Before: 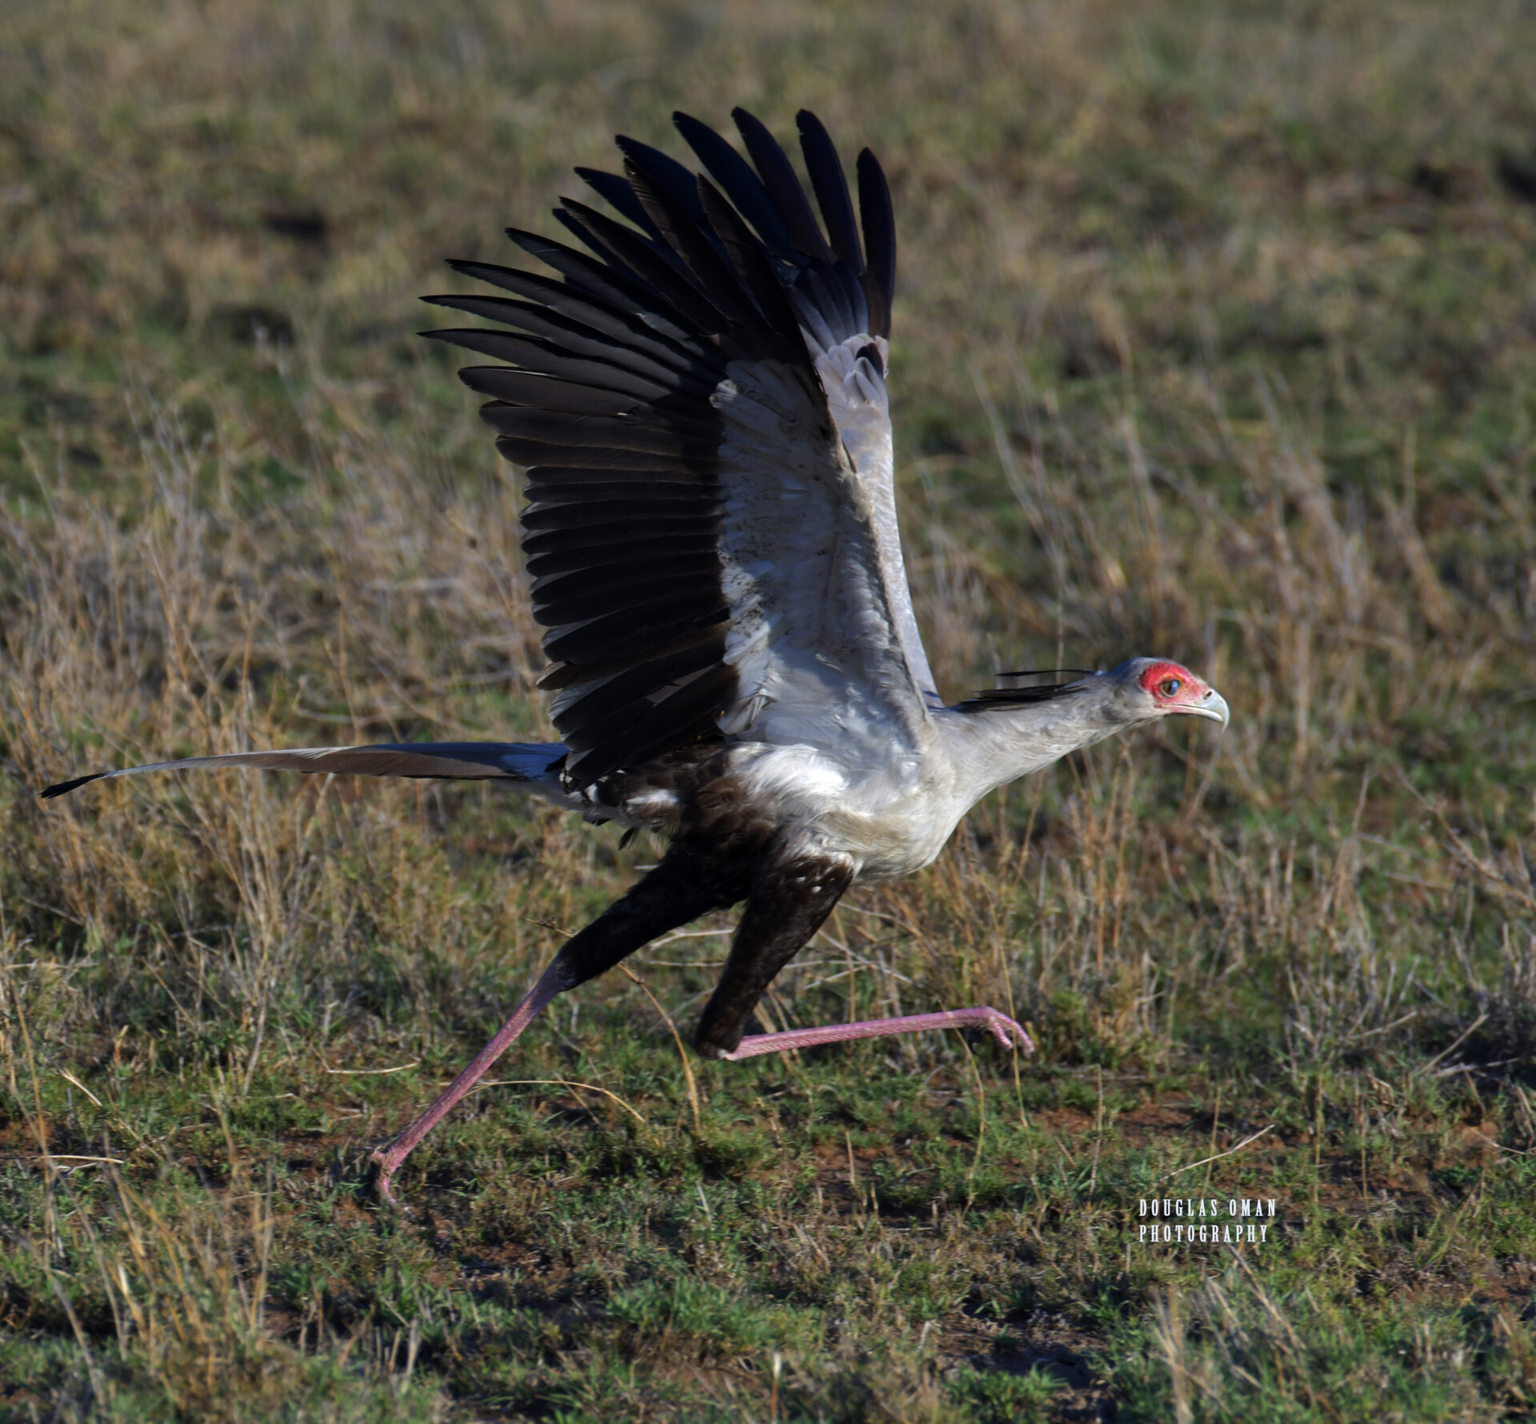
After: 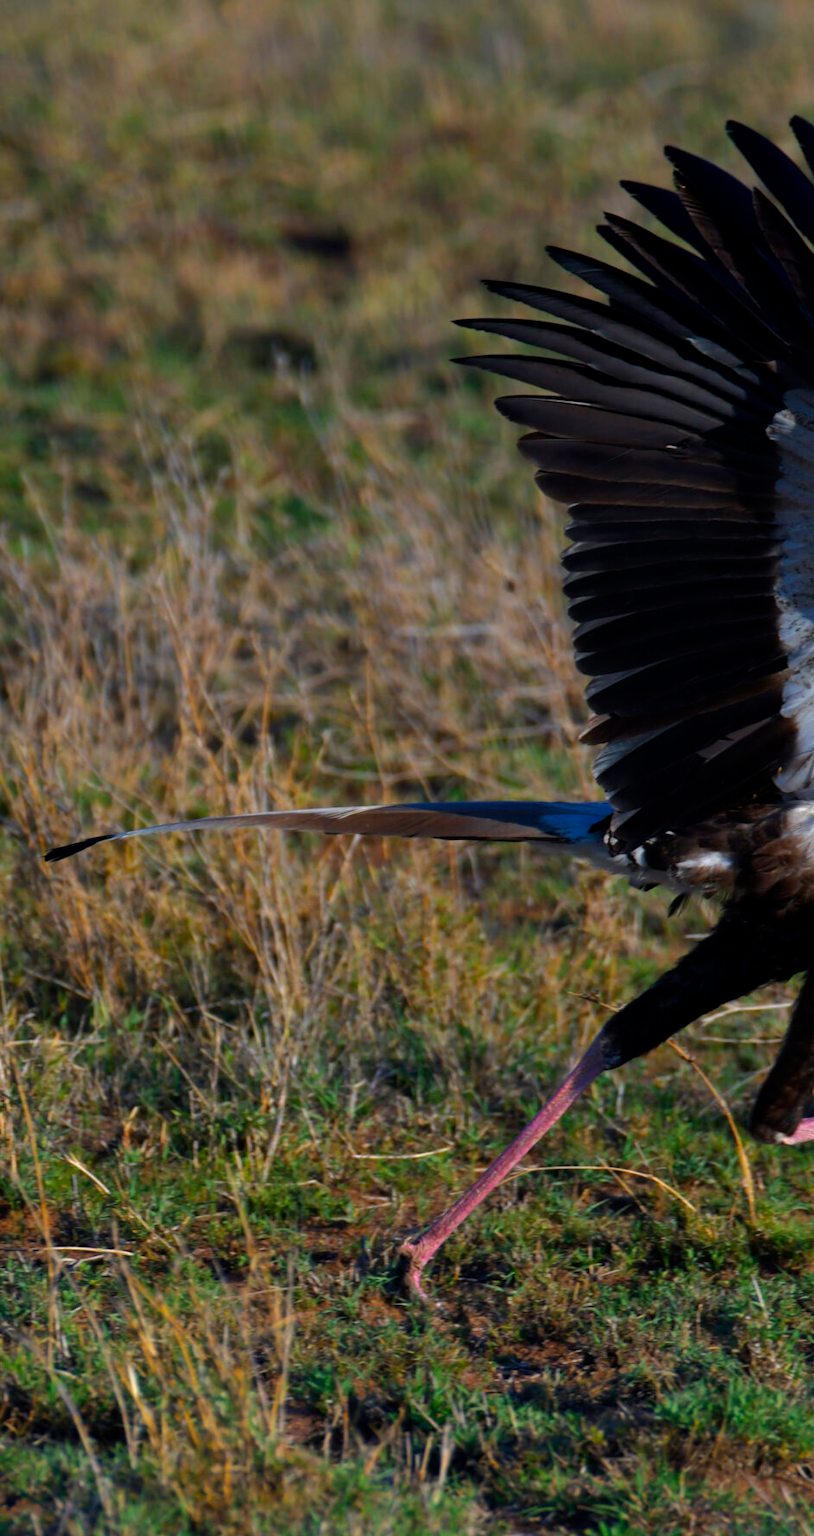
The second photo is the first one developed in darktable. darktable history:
color balance rgb: perceptual saturation grading › global saturation 20%, global vibrance 20%
crop and rotate: left 0%, top 0%, right 50.845%
